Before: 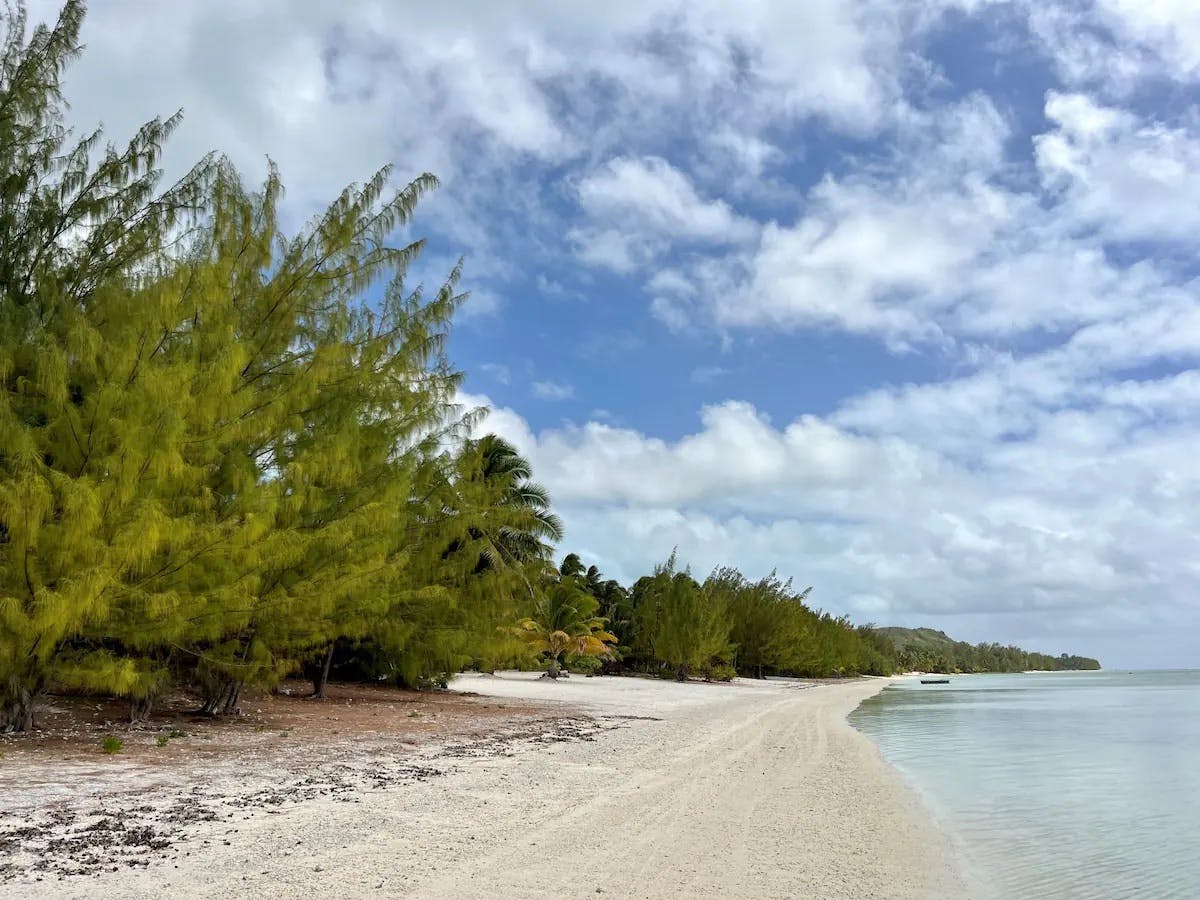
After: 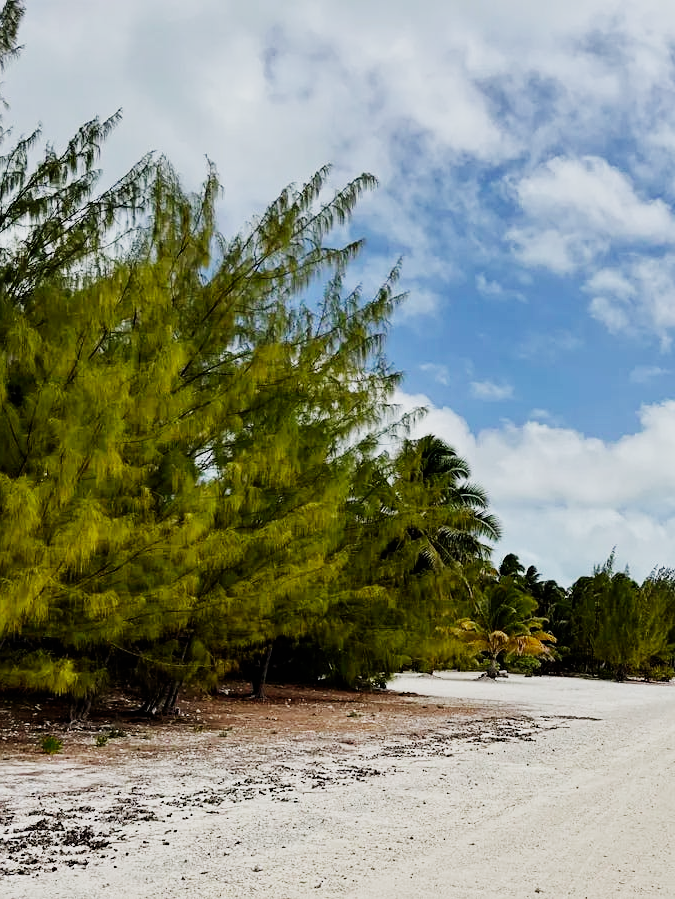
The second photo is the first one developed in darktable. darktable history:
crop: left 5.114%, right 38.589%
sigmoid: contrast 1.8, skew -0.2, preserve hue 0%, red attenuation 0.1, red rotation 0.035, green attenuation 0.1, green rotation -0.017, blue attenuation 0.15, blue rotation -0.052, base primaries Rec2020
sharpen: amount 0.2
